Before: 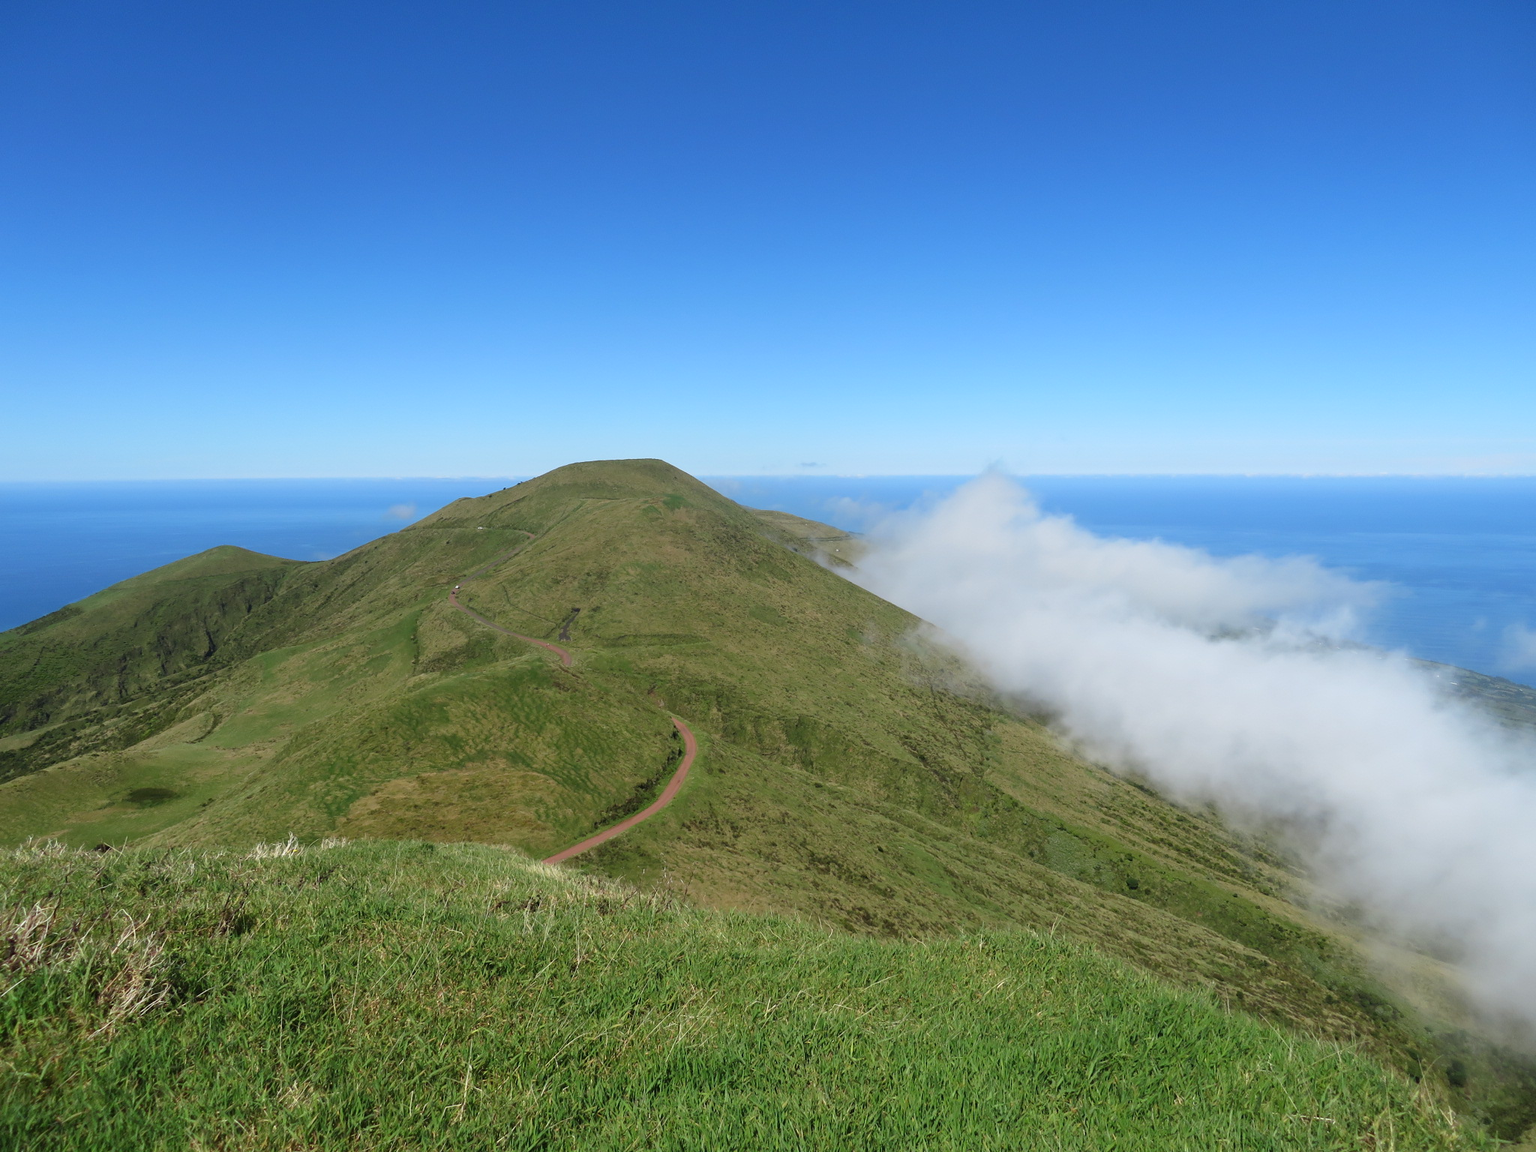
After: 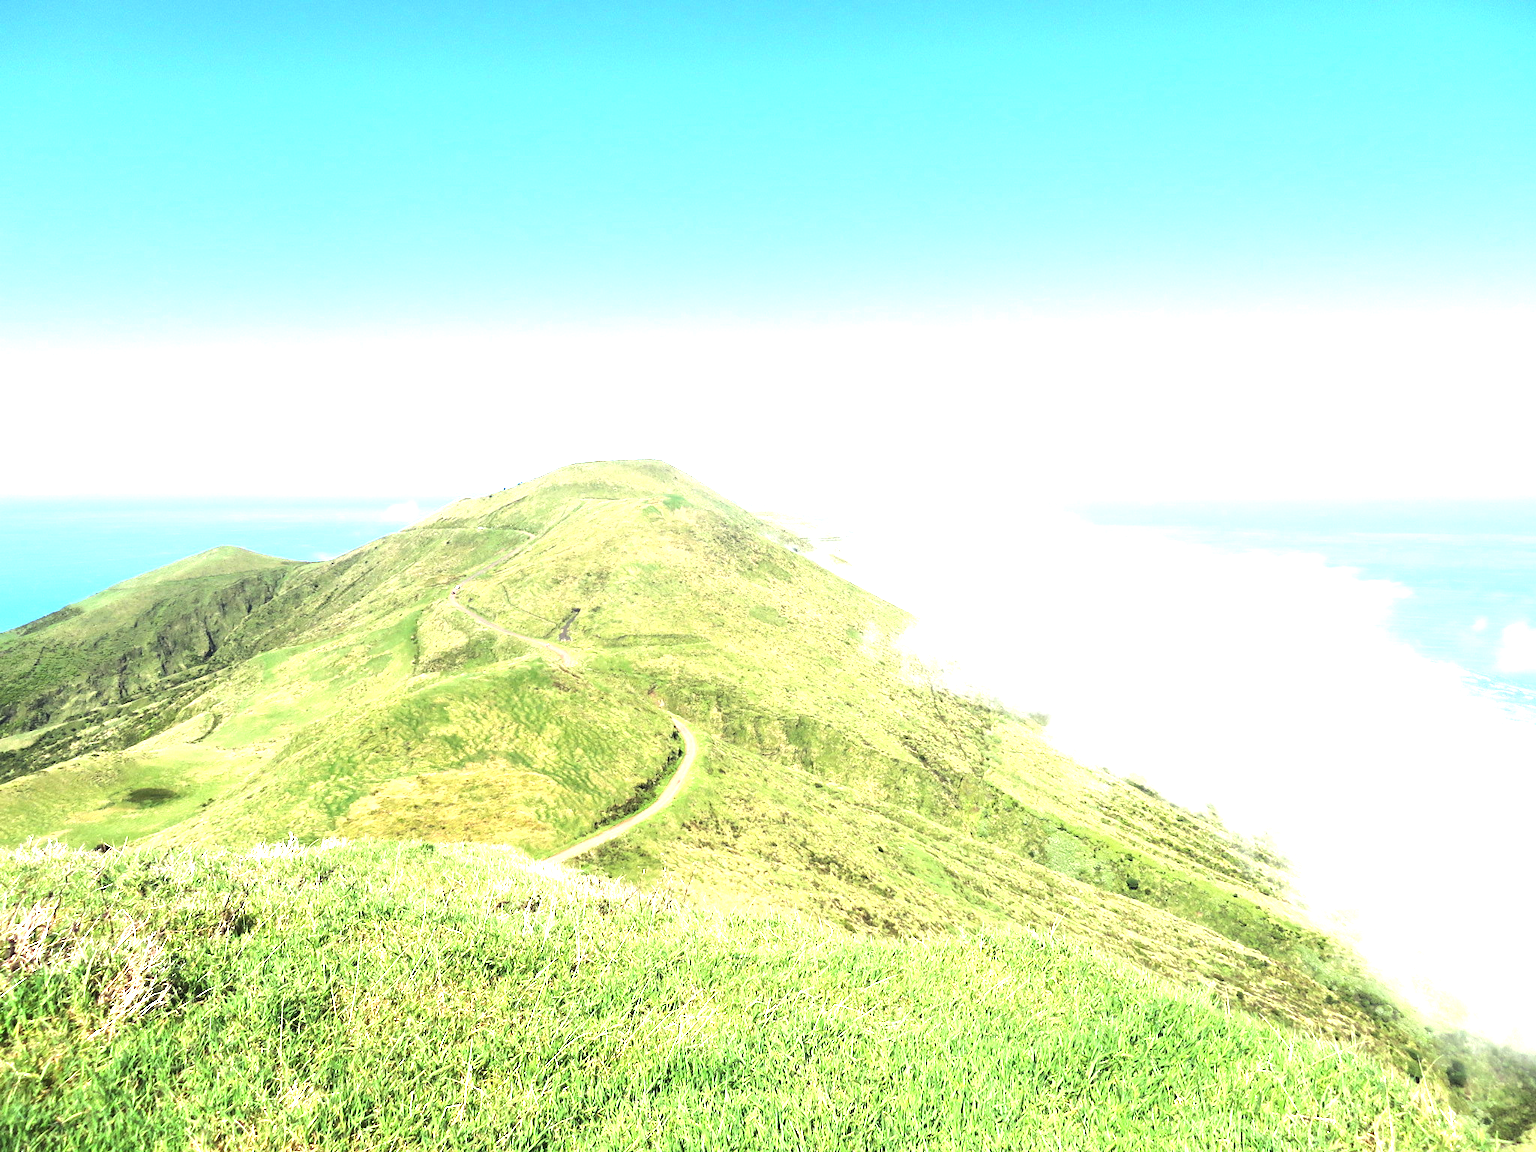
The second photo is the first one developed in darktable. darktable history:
exposure: exposure 2.04 EV, compensate highlight preservation false
tone equalizer: -8 EV -0.75 EV, -7 EV -0.7 EV, -6 EV -0.6 EV, -5 EV -0.4 EV, -3 EV 0.4 EV, -2 EV 0.6 EV, -1 EV 0.7 EV, +0 EV 0.75 EV, edges refinement/feathering 500, mask exposure compensation -1.57 EV, preserve details no
